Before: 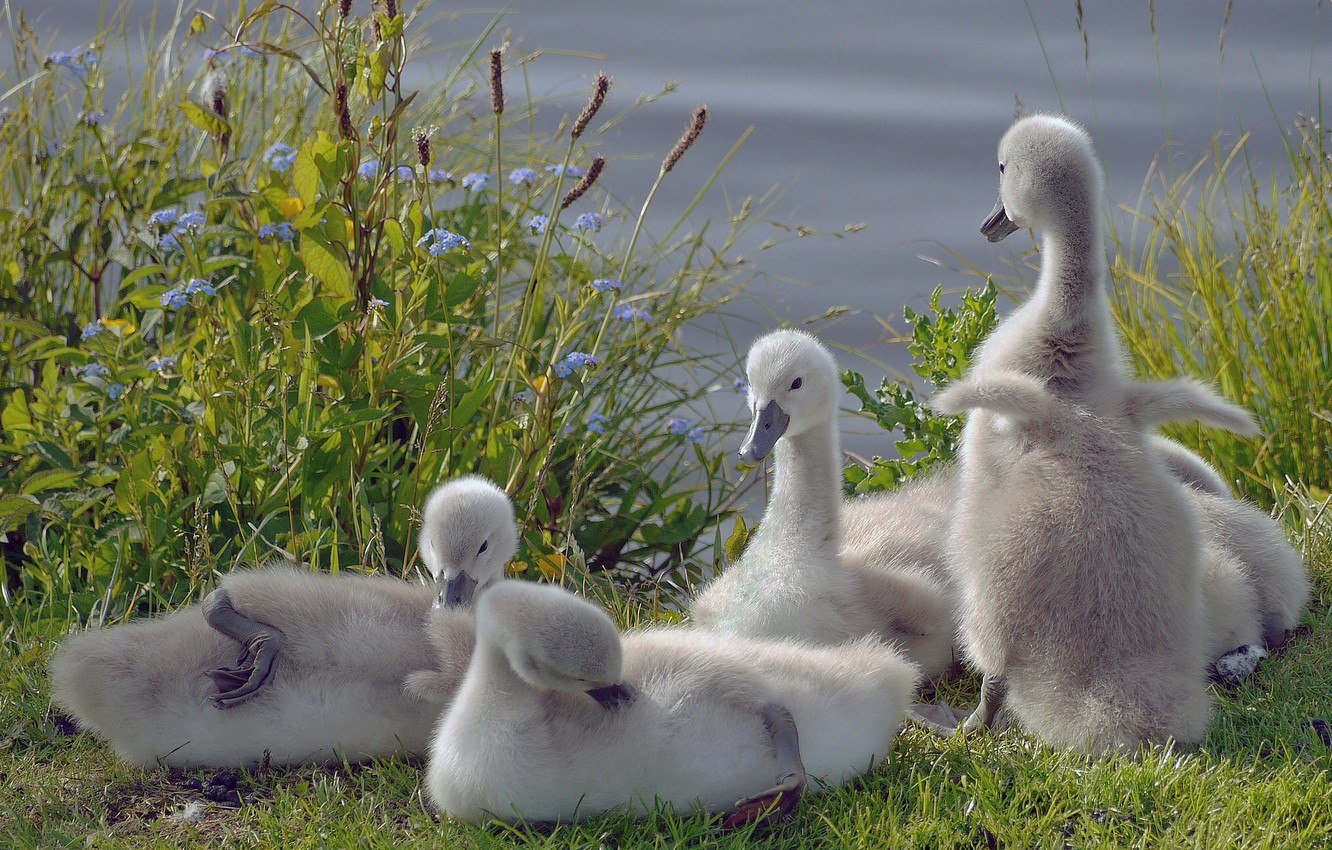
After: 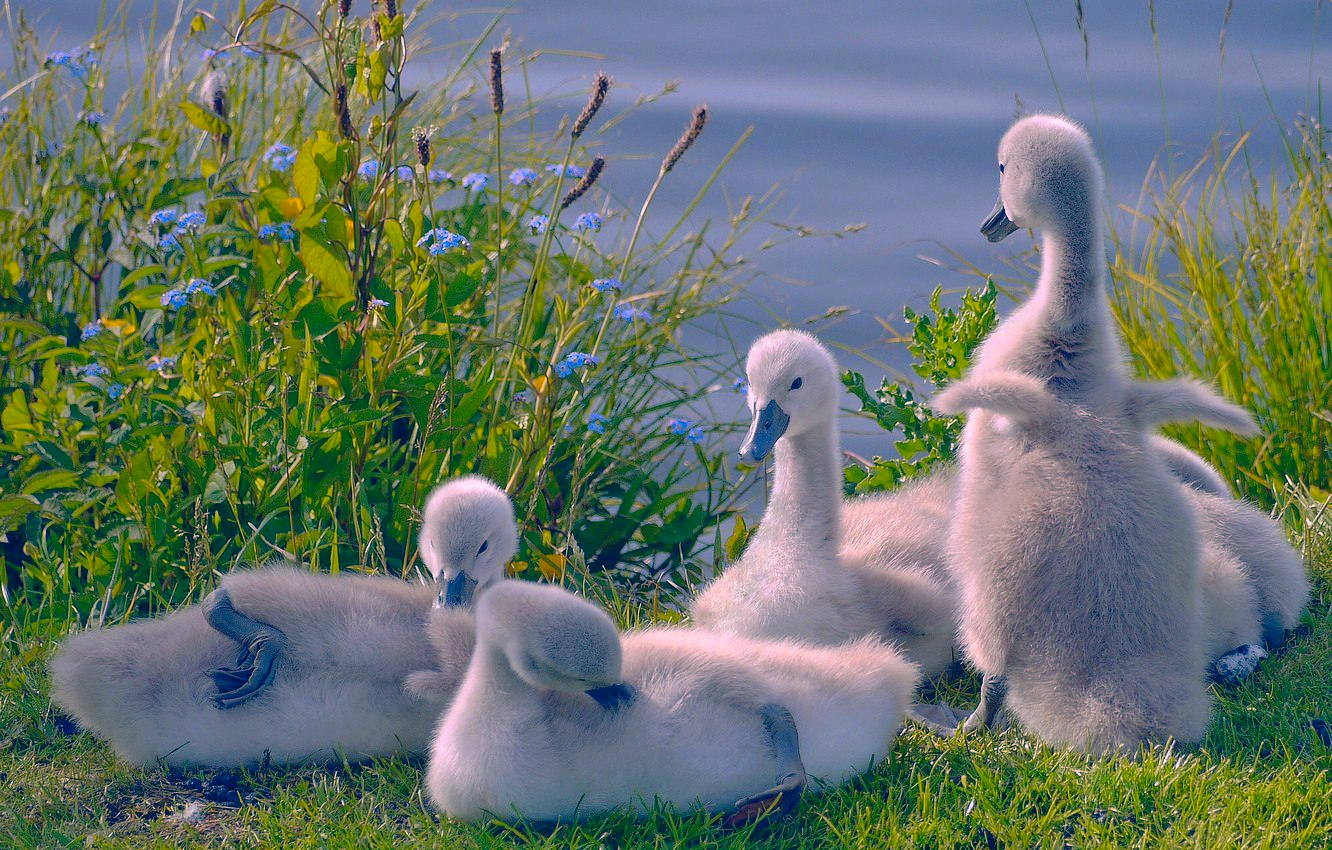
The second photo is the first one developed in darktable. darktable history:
color correction: highlights a* 16.58, highlights b* 0.21, shadows a* -15.33, shadows b* -14.34, saturation 1.53
